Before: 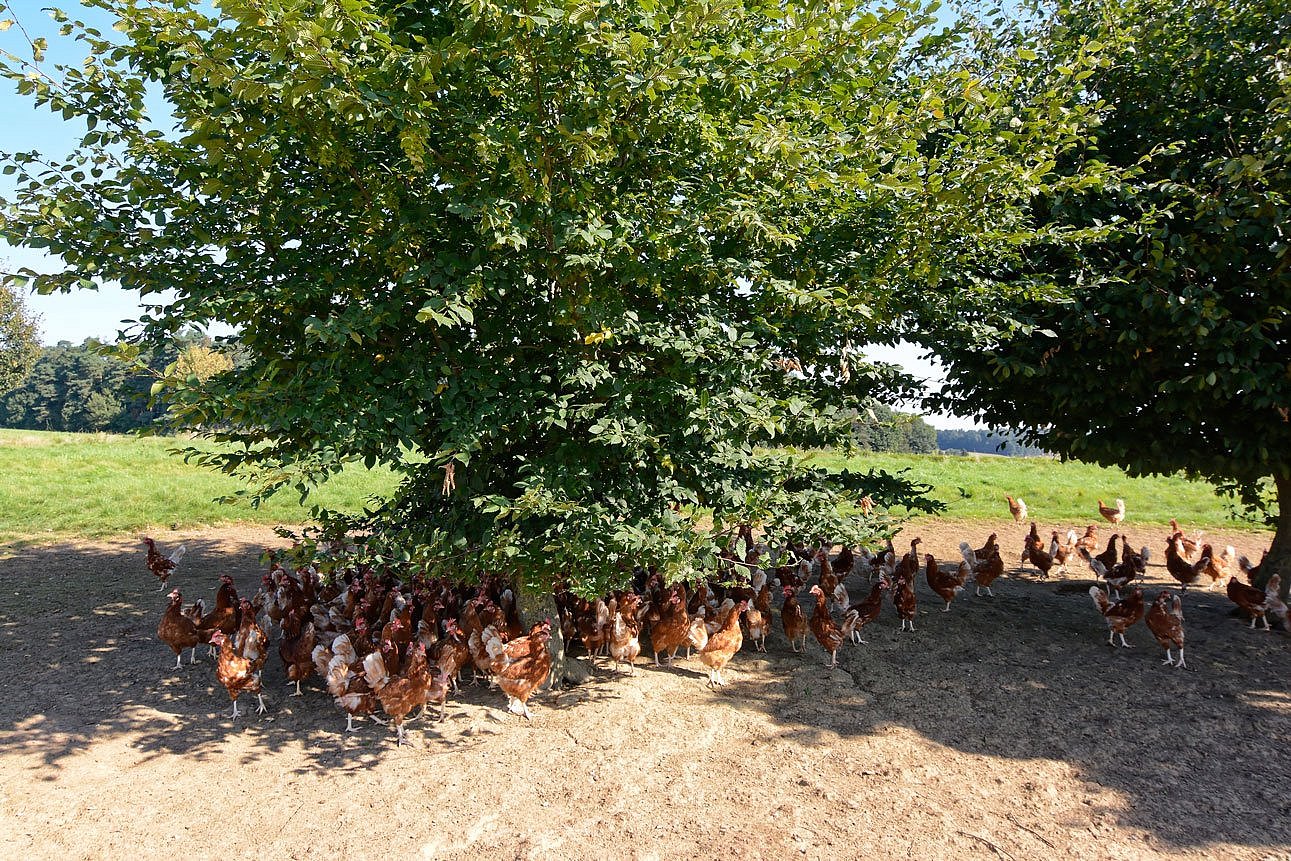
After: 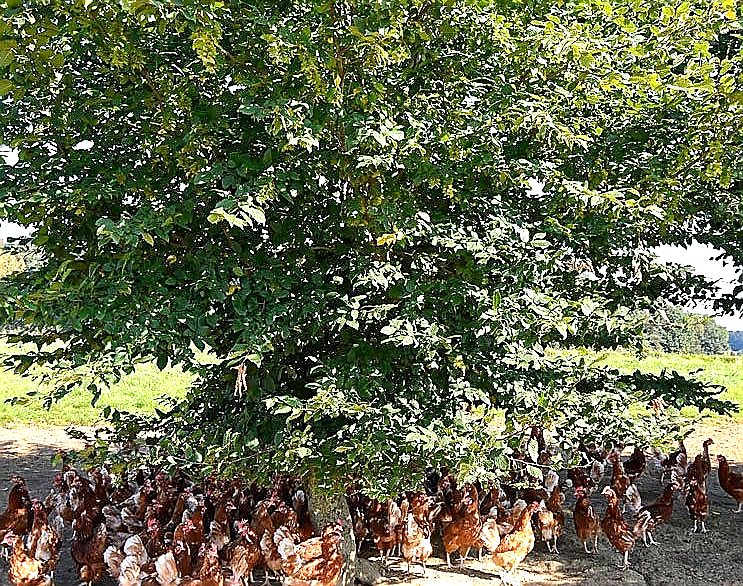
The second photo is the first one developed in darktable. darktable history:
exposure: black level correction 0.001, exposure 0.959 EV, compensate highlight preservation false
sharpen: radius 1.396, amount 1.239, threshold 0.726
crop: left 16.174%, top 11.509%, right 26.22%, bottom 20.381%
